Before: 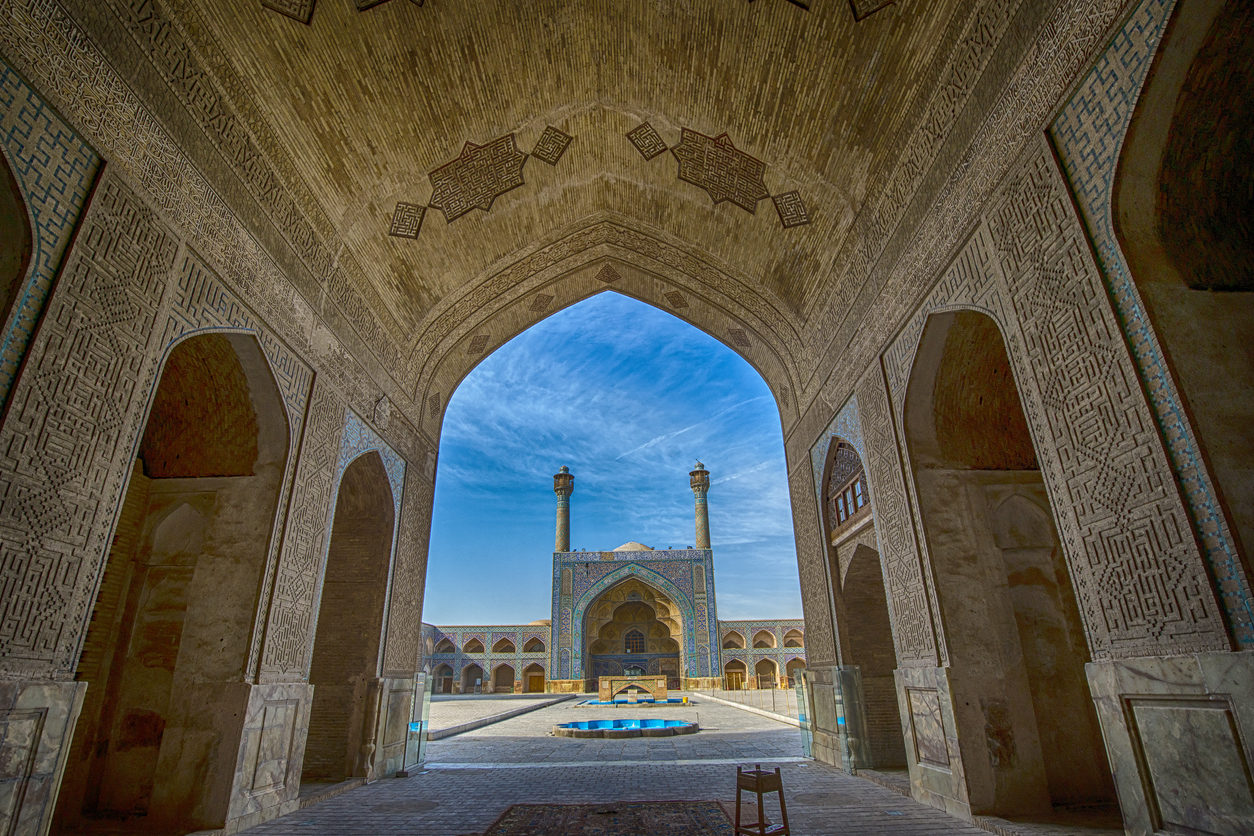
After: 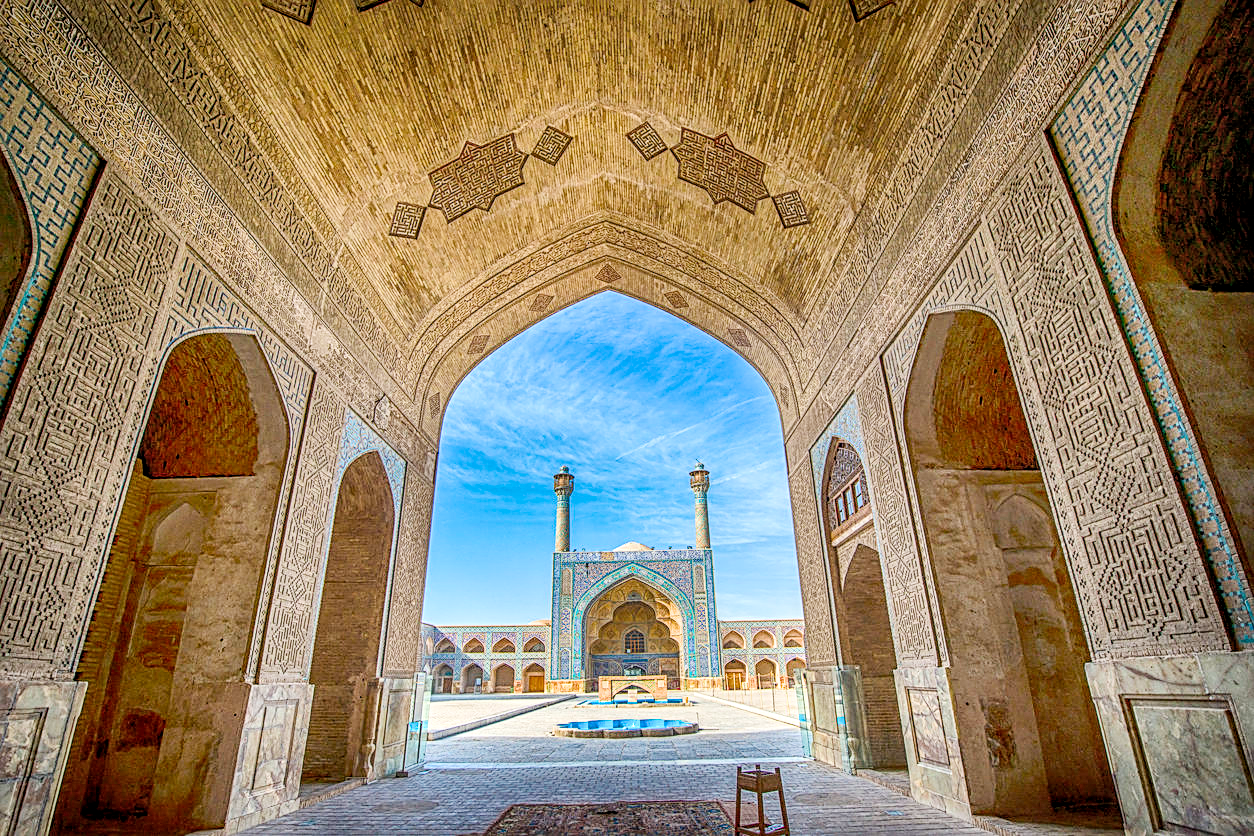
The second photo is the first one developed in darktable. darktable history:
sharpen: on, module defaults
local contrast: on, module defaults
filmic rgb: black relative exposure -7.65 EV, white relative exposure 4.56 EV, hardness 3.61
exposure: black level correction 0, exposure 1.5 EV, compensate exposure bias true, compensate highlight preservation false
